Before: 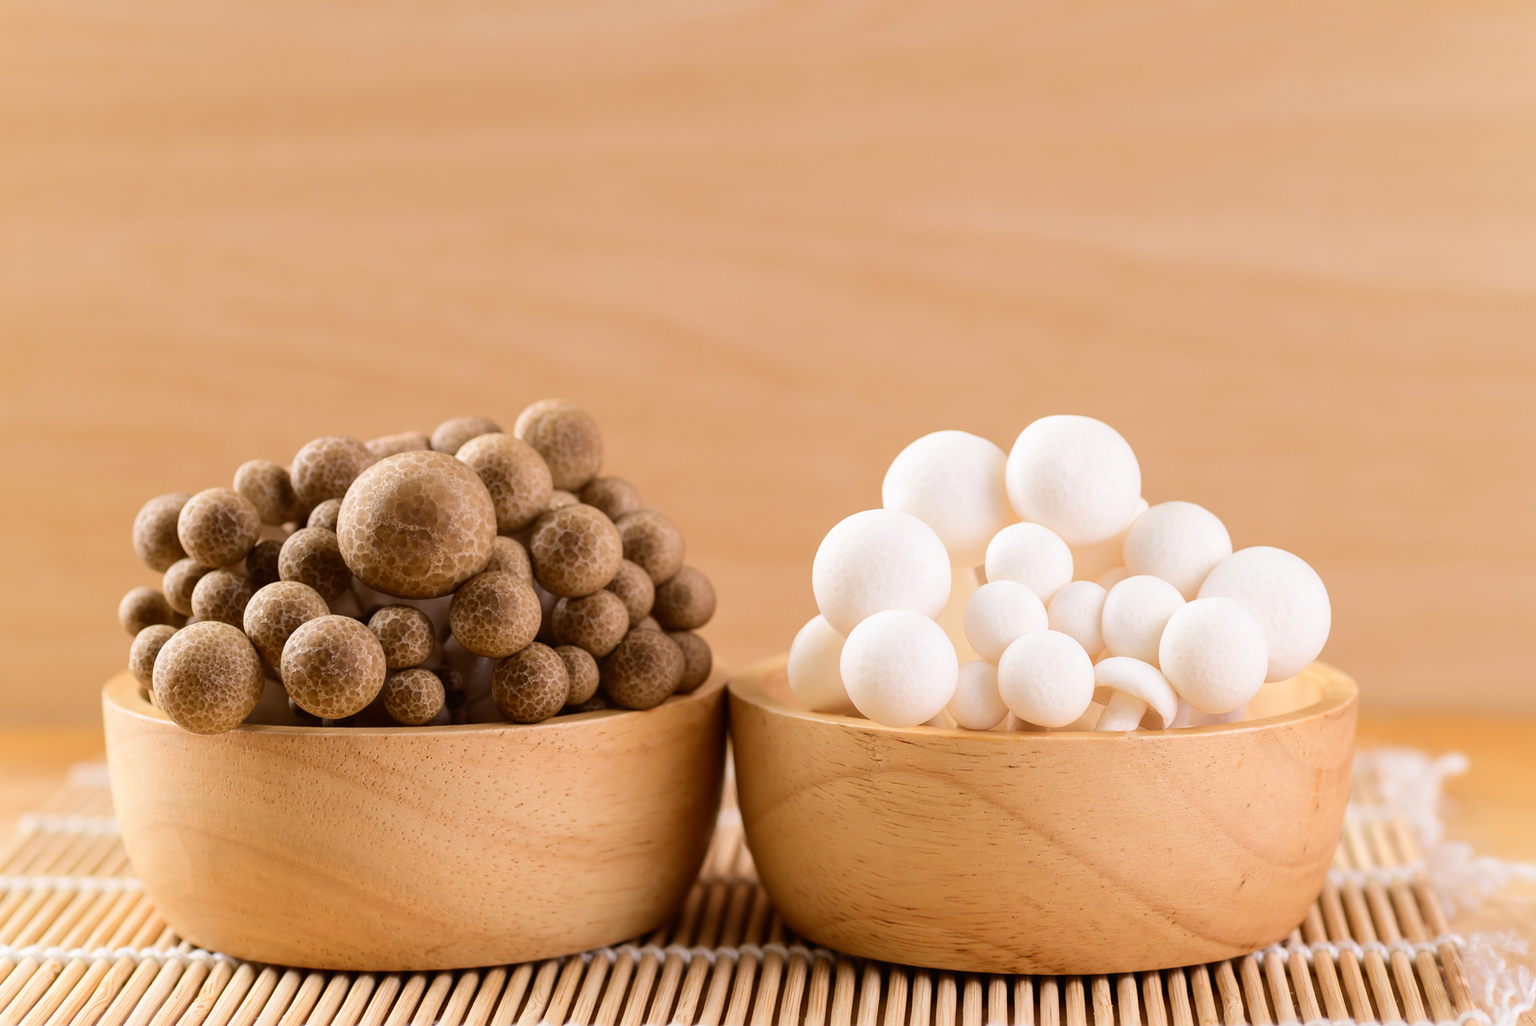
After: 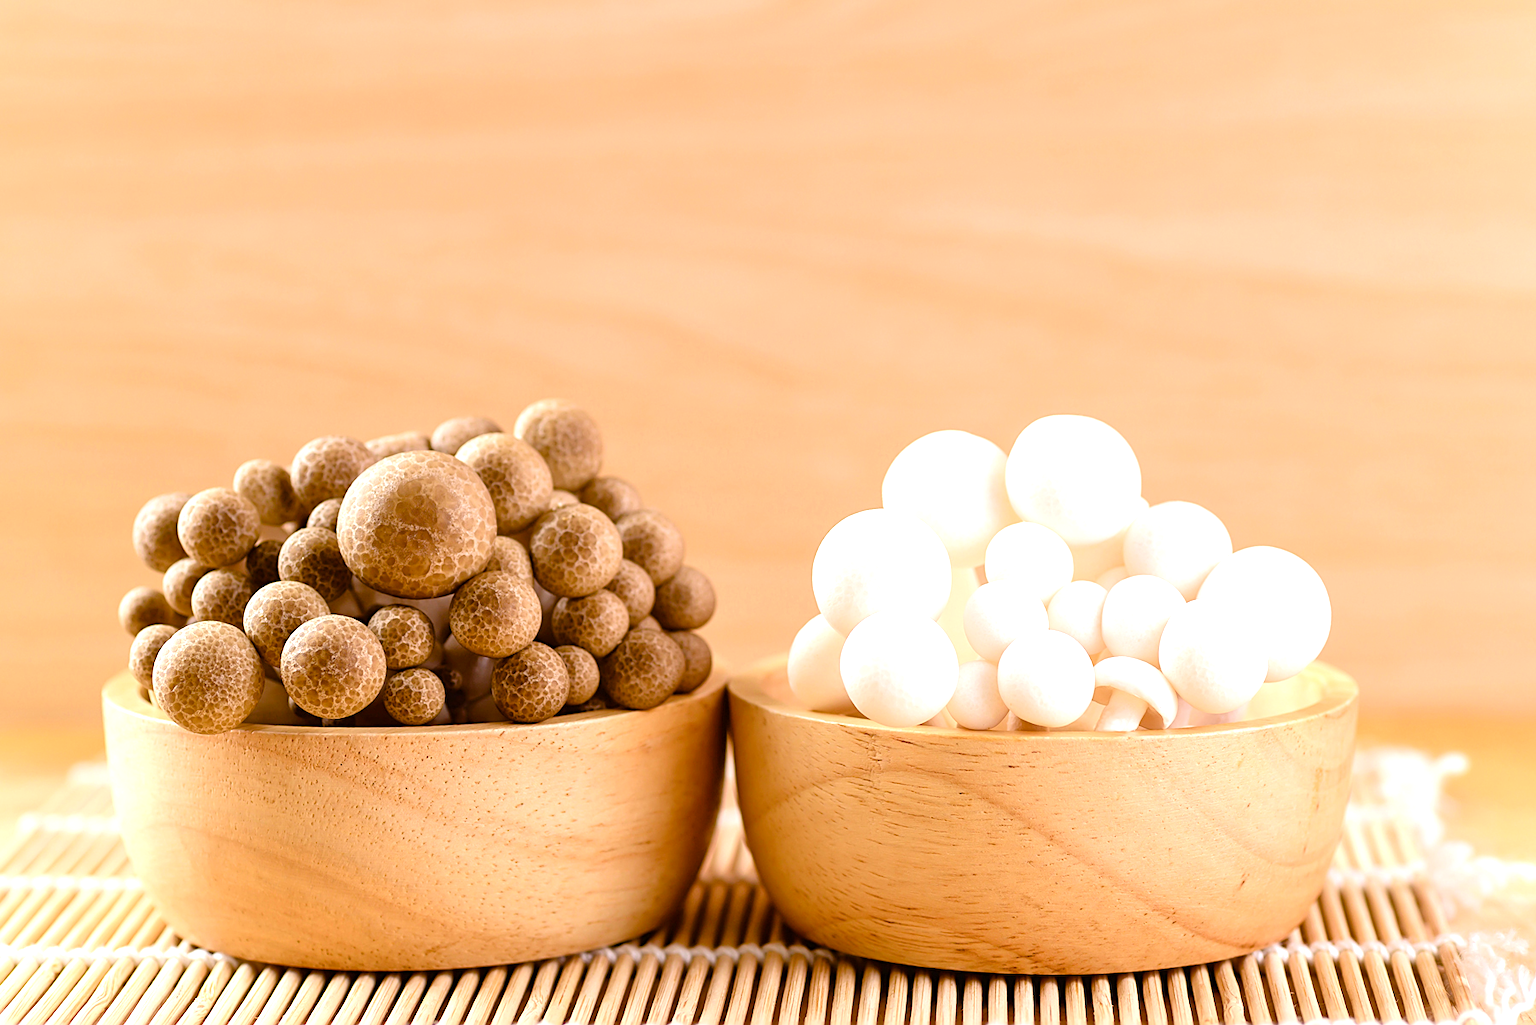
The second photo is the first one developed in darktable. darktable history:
tone equalizer: -8 EV 0.001 EV, -7 EV -0.004 EV, -6 EV 0.009 EV, -5 EV 0.032 EV, -4 EV 0.276 EV, -3 EV 0.644 EV, -2 EV 0.584 EV, -1 EV 0.187 EV, +0 EV 0.024 EV
exposure: exposure 0.574 EV, compensate highlight preservation false
sharpen: on, module defaults
color balance rgb: perceptual saturation grading › global saturation 20%, perceptual saturation grading › highlights -25%, perceptual saturation grading › shadows 25%
